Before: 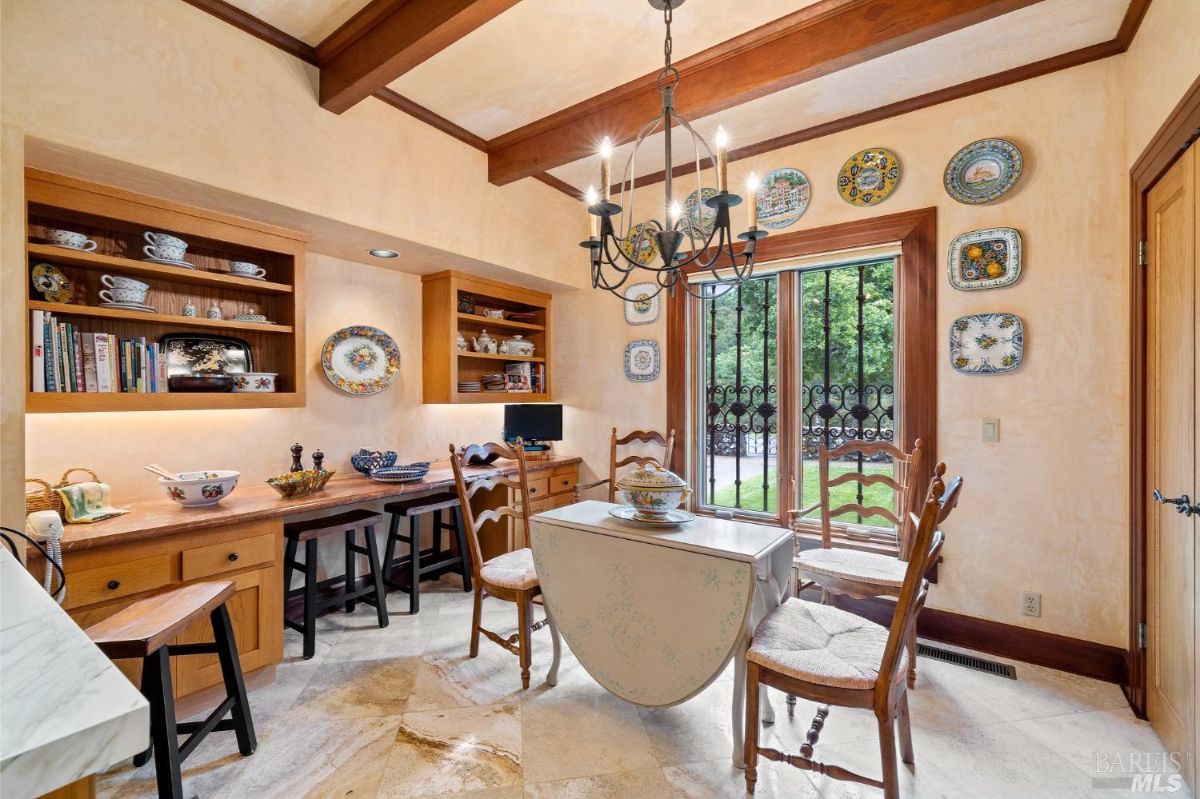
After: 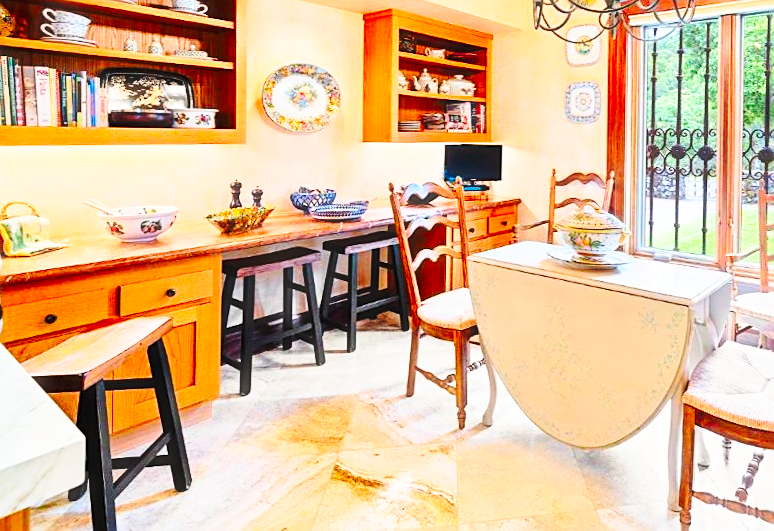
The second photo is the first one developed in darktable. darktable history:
crop and rotate: angle -0.832°, left 4.042%, top 32.079%, right 29.982%
base curve: curves: ch0 [(0, 0) (0.036, 0.037) (0.121, 0.228) (0.46, 0.76) (0.859, 0.983) (1, 1)], preserve colors none
contrast brightness saturation: contrast 0.204, brightness 0.192, saturation 0.783
sharpen: on, module defaults
haze removal: strength -0.097, compatibility mode true, adaptive false
